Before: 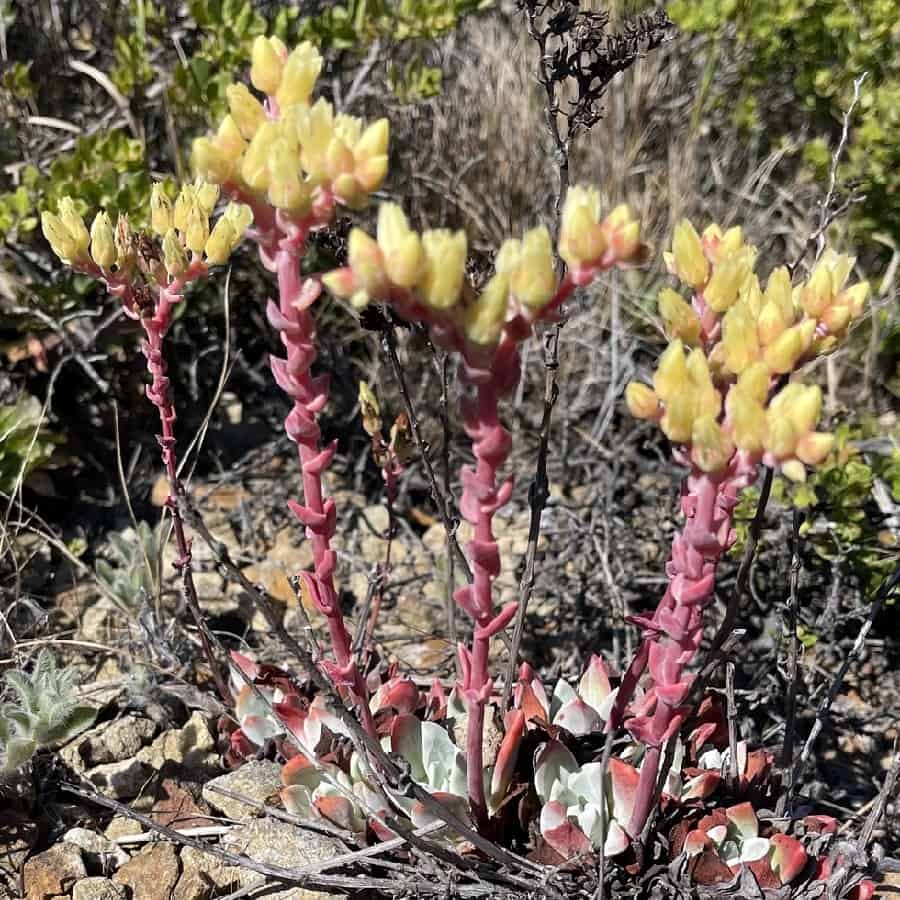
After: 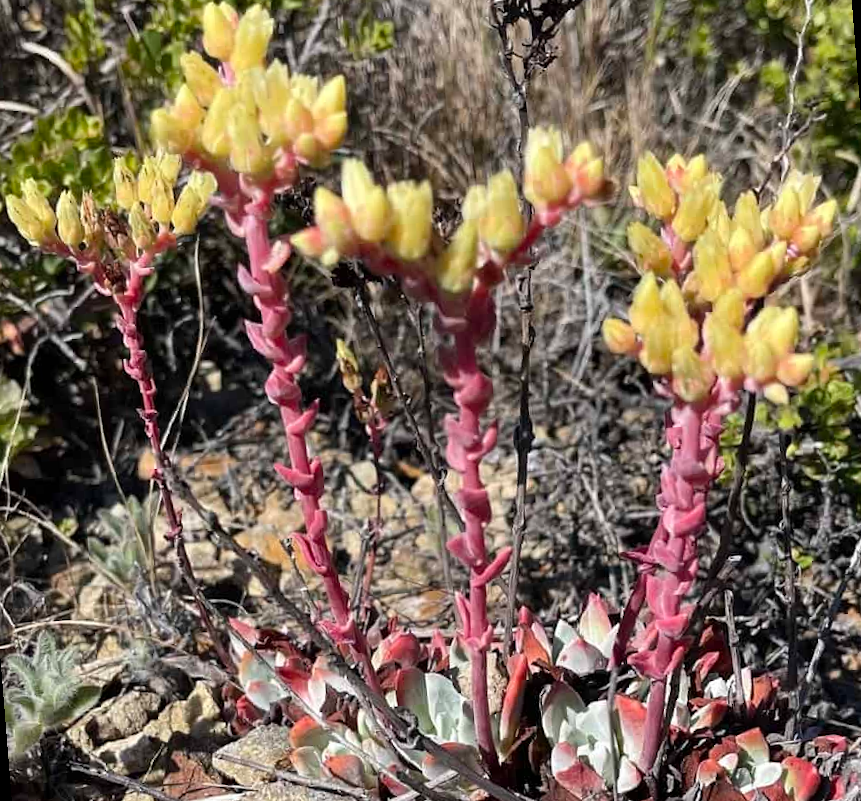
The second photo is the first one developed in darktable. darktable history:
shadows and highlights: shadows 20.91, highlights -82.73, soften with gaussian
rotate and perspective: rotation -4.57°, crop left 0.054, crop right 0.944, crop top 0.087, crop bottom 0.914
